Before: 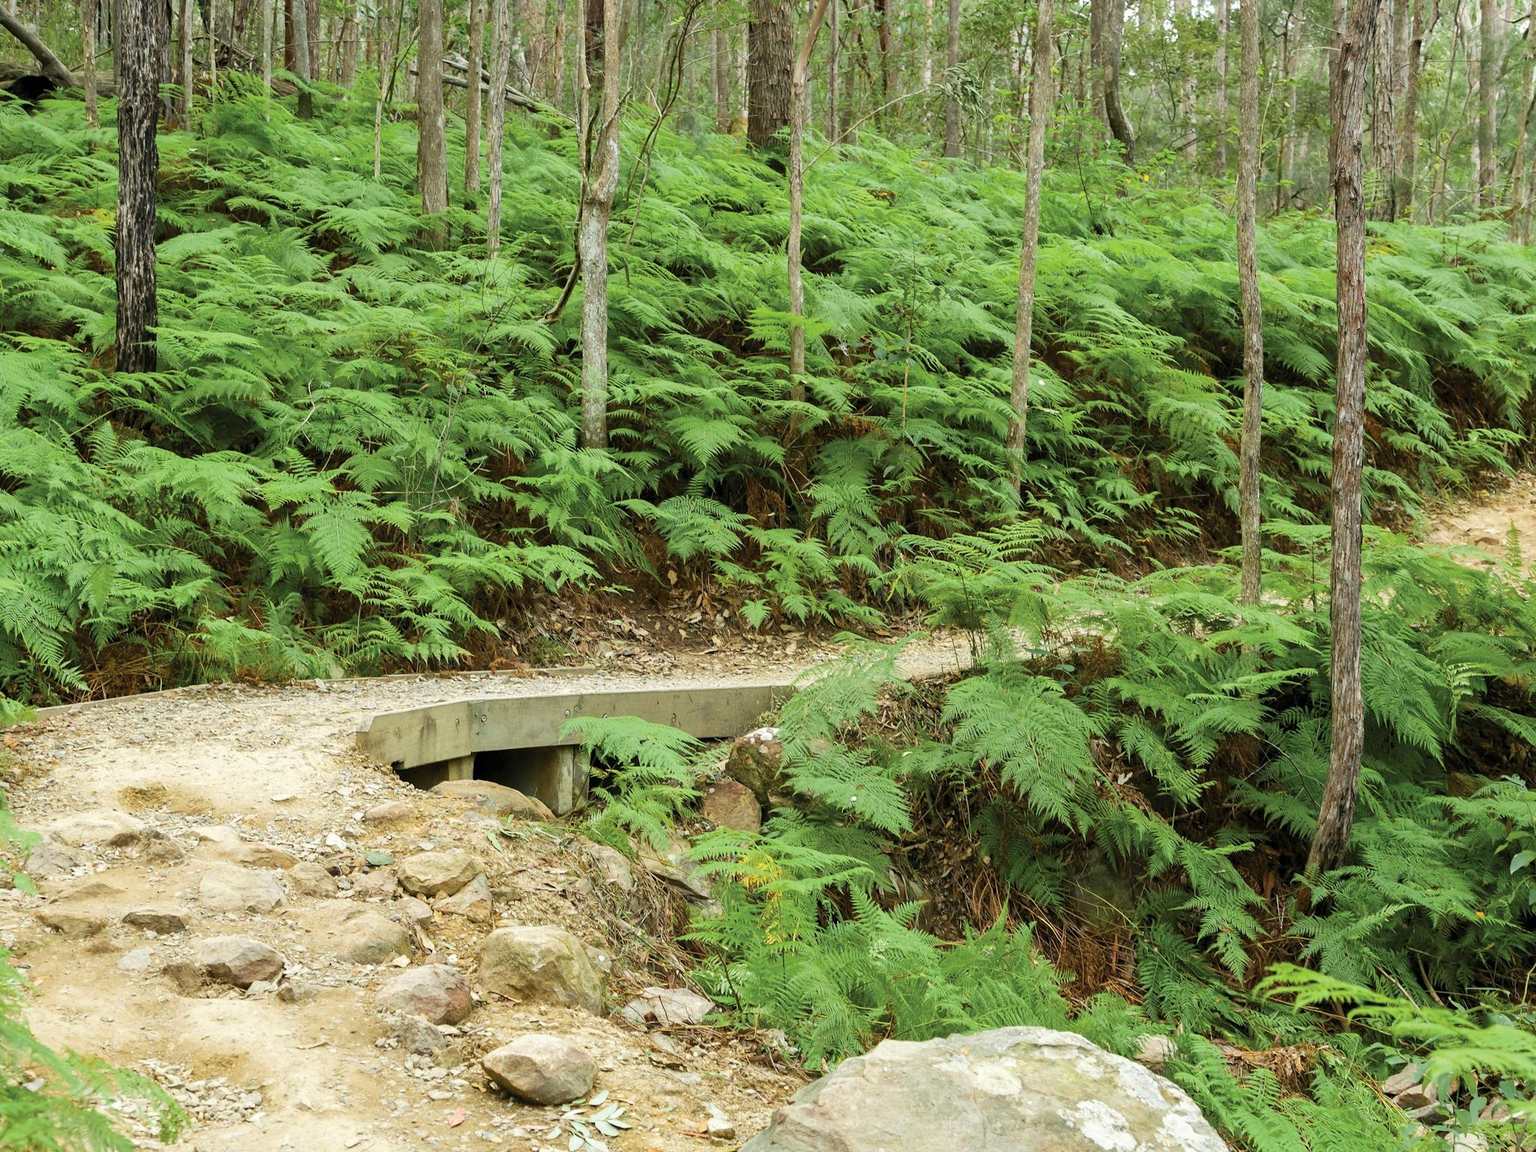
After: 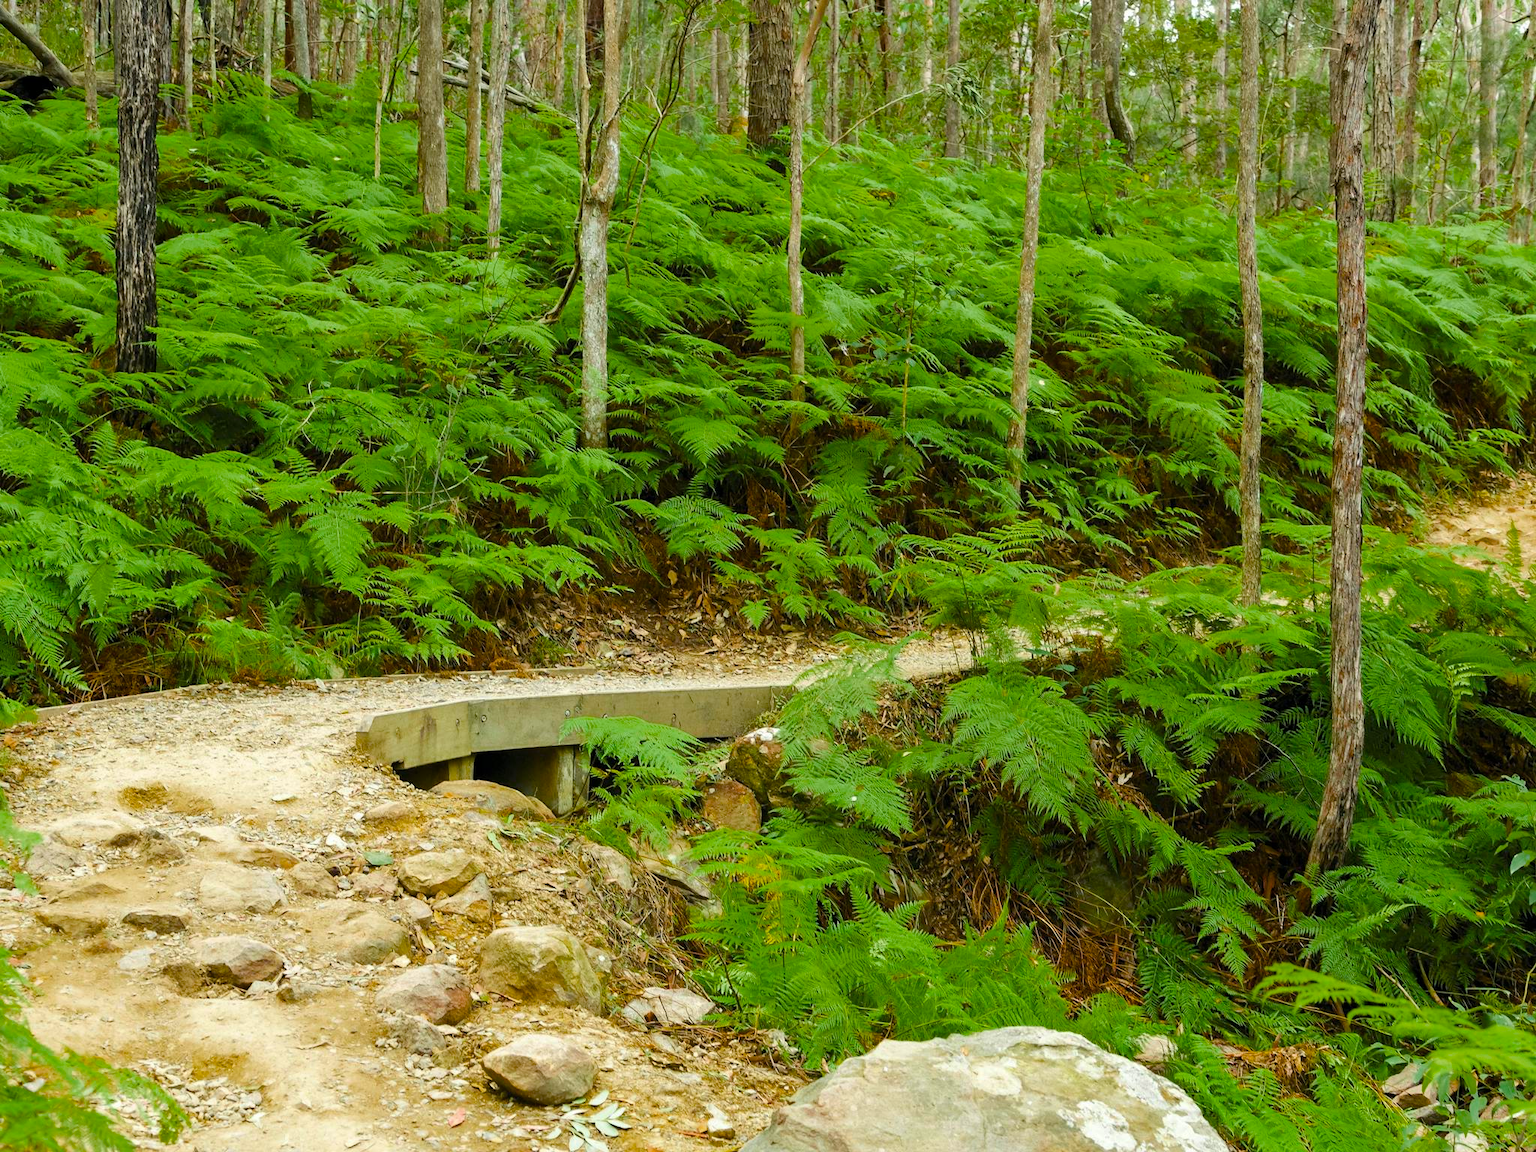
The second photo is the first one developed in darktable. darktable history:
color balance rgb: power › luminance -3.855%, power › hue 142.28°, perceptual saturation grading › global saturation 30.454%, perceptual brilliance grading › mid-tones 10.28%, perceptual brilliance grading › shadows 14.775%, global vibrance 15.825%, saturation formula JzAzBz (2021)
